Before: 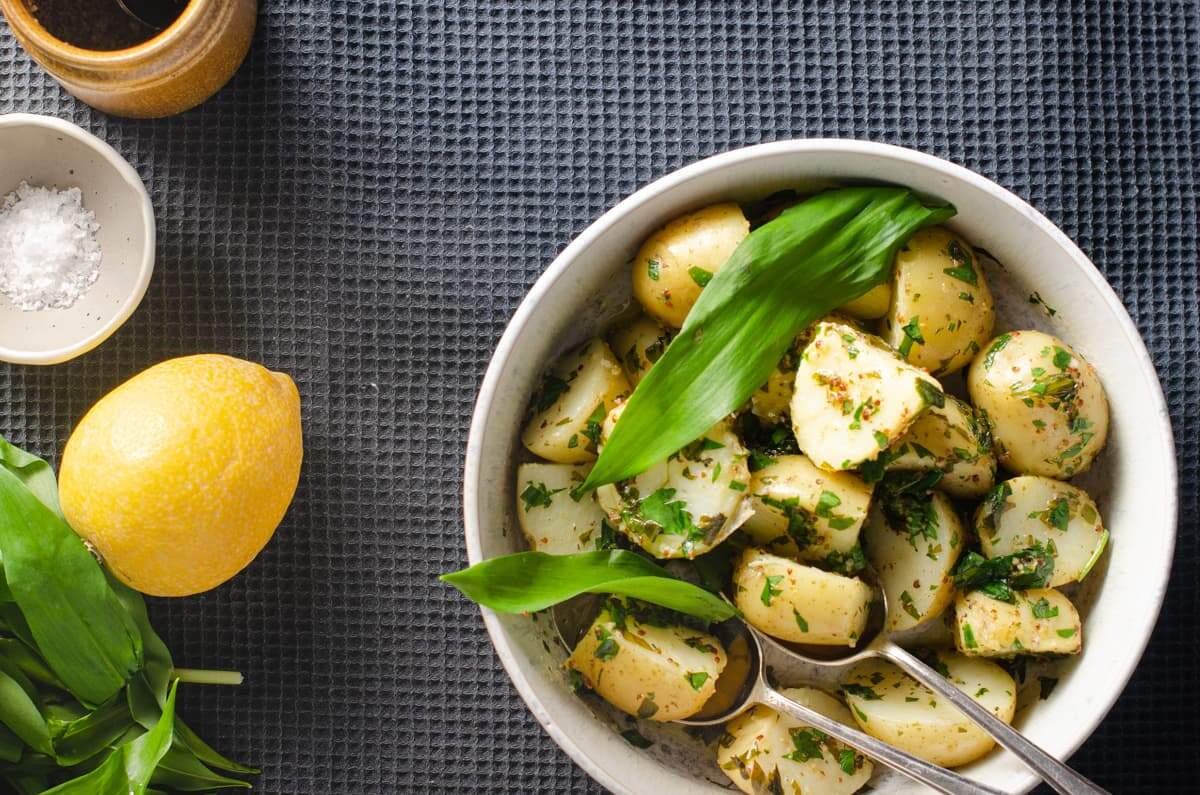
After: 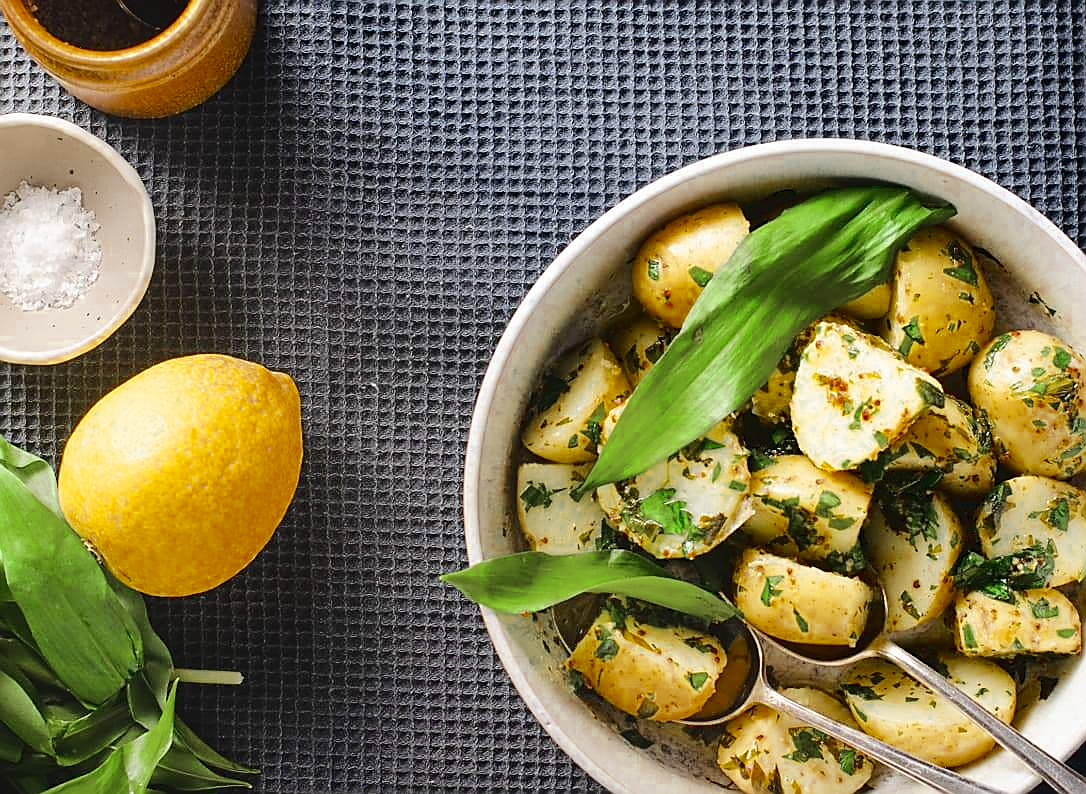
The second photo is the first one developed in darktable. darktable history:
tone curve: curves: ch0 [(0, 0) (0.003, 0.047) (0.011, 0.05) (0.025, 0.053) (0.044, 0.057) (0.069, 0.062) (0.1, 0.084) (0.136, 0.115) (0.177, 0.159) (0.224, 0.216) (0.277, 0.289) (0.335, 0.382) (0.399, 0.474) (0.468, 0.561) (0.543, 0.636) (0.623, 0.705) (0.709, 0.778) (0.801, 0.847) (0.898, 0.916) (1, 1)], preserve colors basic power
crop: right 9.493%, bottom 0.018%
sharpen: radius 1.361, amount 1.242, threshold 0.671
color zones: curves: ch0 [(0.11, 0.396) (0.195, 0.36) (0.25, 0.5) (0.303, 0.412) (0.357, 0.544) (0.75, 0.5) (0.967, 0.328)]; ch1 [(0, 0.468) (0.112, 0.512) (0.202, 0.6) (0.25, 0.5) (0.307, 0.352) (0.357, 0.544) (0.75, 0.5) (0.963, 0.524)]
